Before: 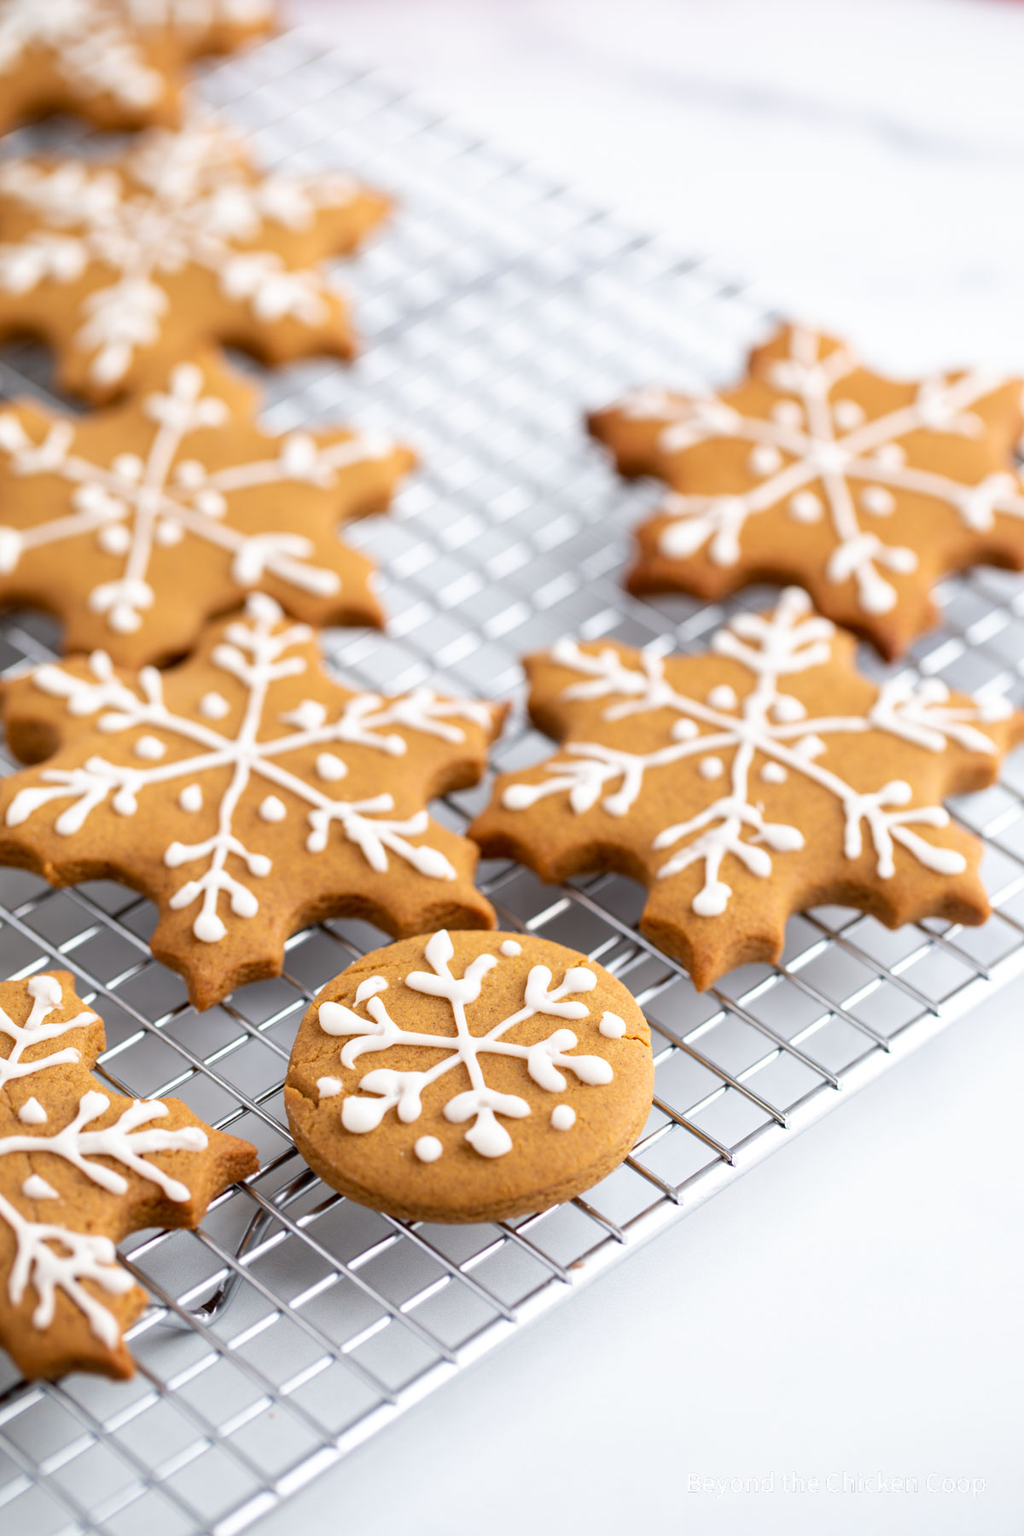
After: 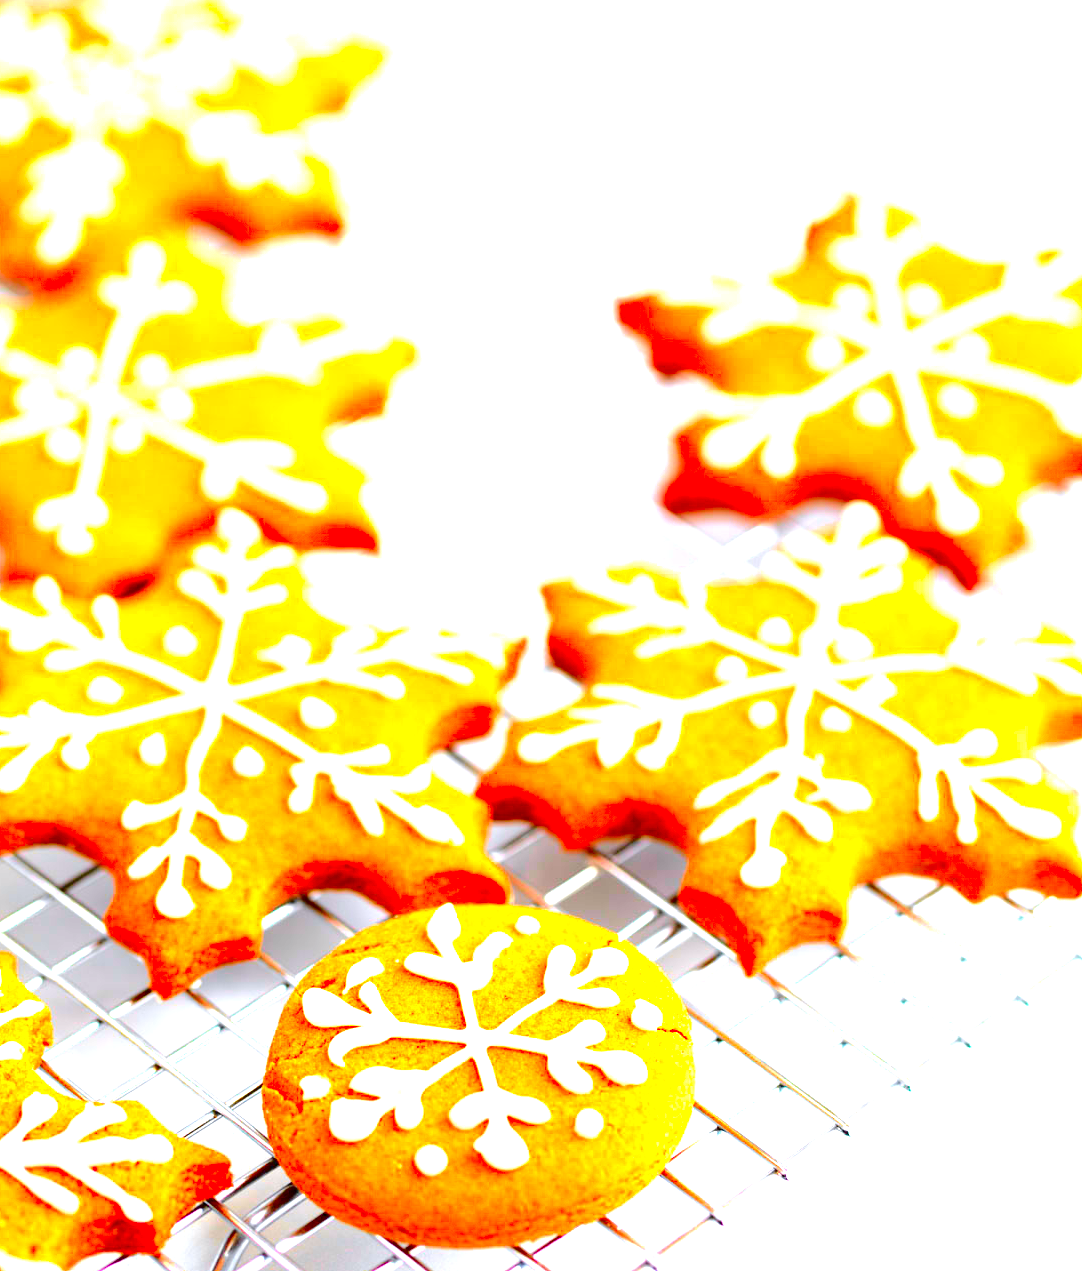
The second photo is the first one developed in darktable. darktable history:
color correction: highlights b* -0.026, saturation 2.14
exposure: black level correction 0.001, exposure 1.868 EV, compensate highlight preservation false
crop: left 5.969%, top 10.34%, right 3.823%, bottom 18.998%
tone curve: curves: ch0 [(0.003, 0) (0.066, 0.031) (0.16, 0.089) (0.269, 0.218) (0.395, 0.408) (0.517, 0.56) (0.684, 0.734) (0.791, 0.814) (1, 1)]; ch1 [(0, 0) (0.164, 0.115) (0.337, 0.332) (0.39, 0.398) (0.464, 0.461) (0.501, 0.5) (0.507, 0.5) (0.534, 0.532) (0.577, 0.59) (0.652, 0.681) (0.733, 0.764) (0.819, 0.823) (1, 1)]; ch2 [(0, 0) (0.337, 0.382) (0.464, 0.476) (0.501, 0.5) (0.527, 0.54) (0.551, 0.565) (0.628, 0.632) (0.689, 0.686) (1, 1)], color space Lab, independent channels, preserve colors none
